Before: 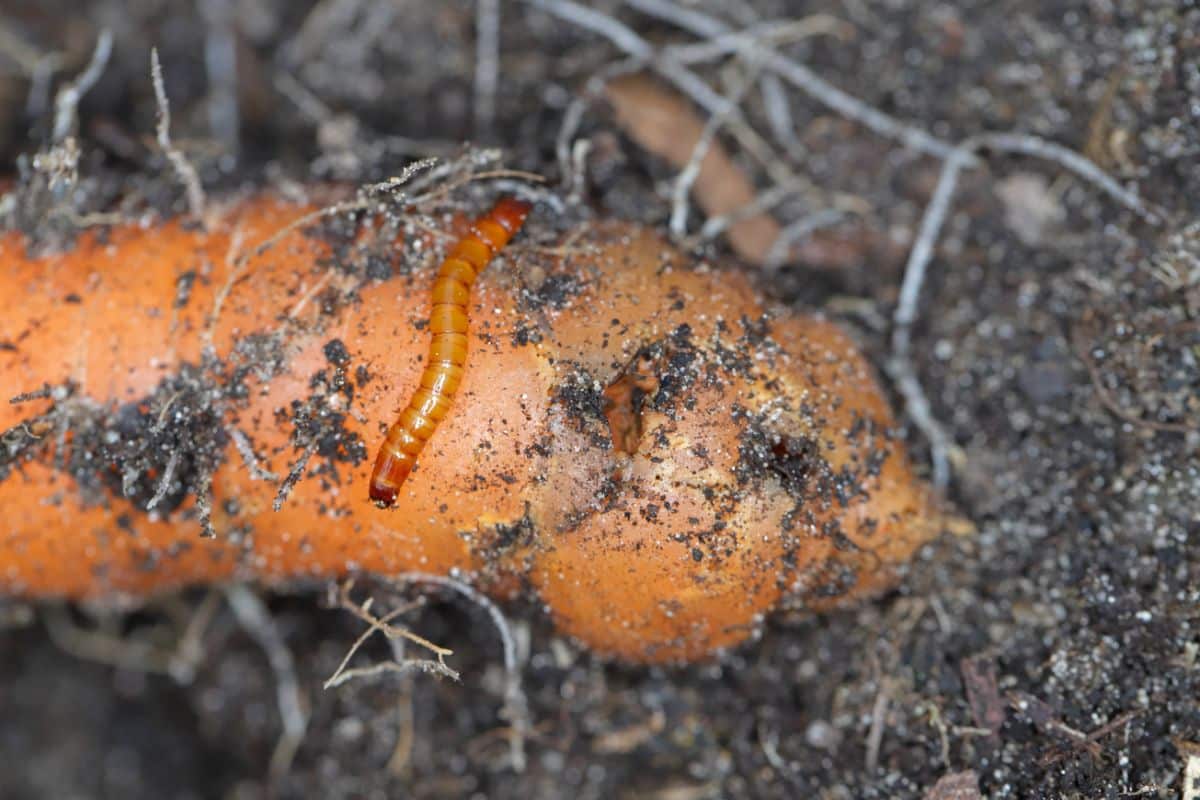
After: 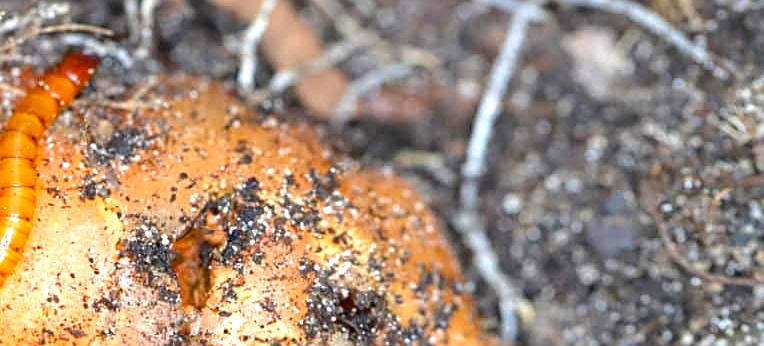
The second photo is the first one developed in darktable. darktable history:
sharpen: on, module defaults
crop: left 36.005%, top 18.293%, right 0.31%, bottom 38.444%
color balance rgb: linear chroma grading › shadows -8%, linear chroma grading › global chroma 10%, perceptual saturation grading › global saturation 2%, perceptual saturation grading › highlights -2%, perceptual saturation grading › mid-tones 4%, perceptual saturation grading › shadows 8%, perceptual brilliance grading › global brilliance 2%, perceptual brilliance grading › highlights -4%, global vibrance 16%, saturation formula JzAzBz (2021)
exposure: black level correction 0, exposure 0.9 EV, compensate highlight preservation false
local contrast: highlights 100%, shadows 100%, detail 120%, midtone range 0.2
contrast equalizer: y [[0.518, 0.517, 0.501, 0.5, 0.5, 0.5], [0.5 ×6], [0.5 ×6], [0 ×6], [0 ×6]]
